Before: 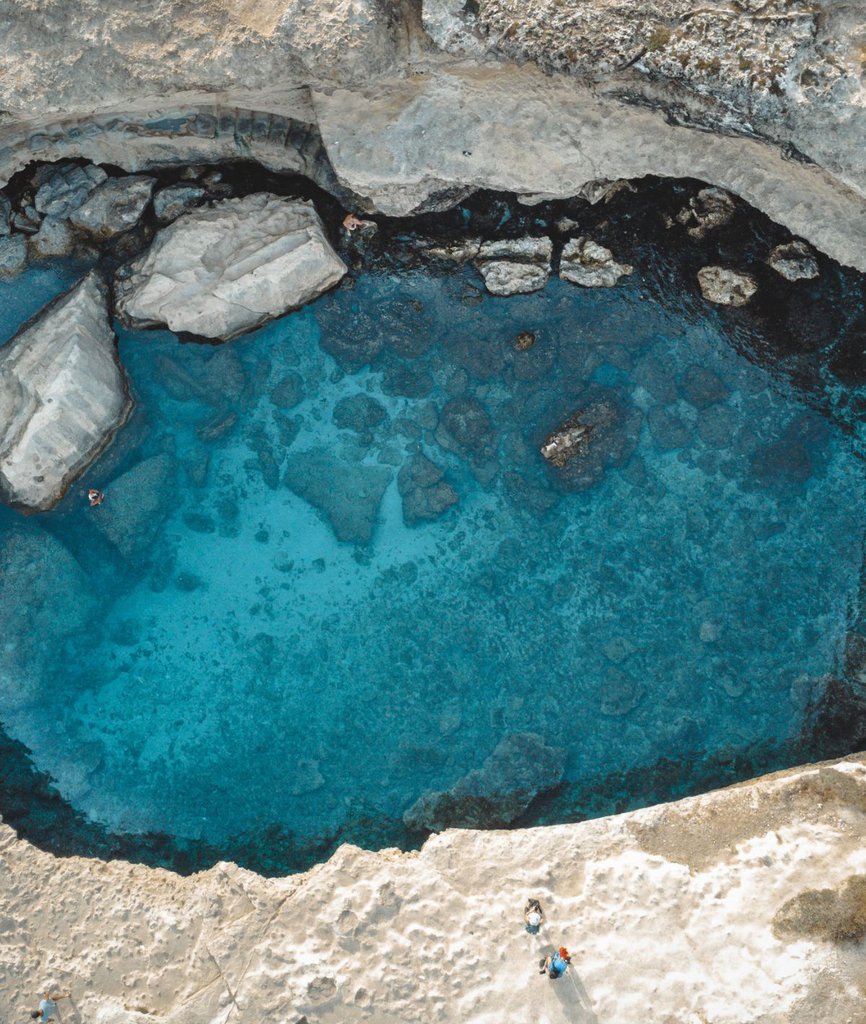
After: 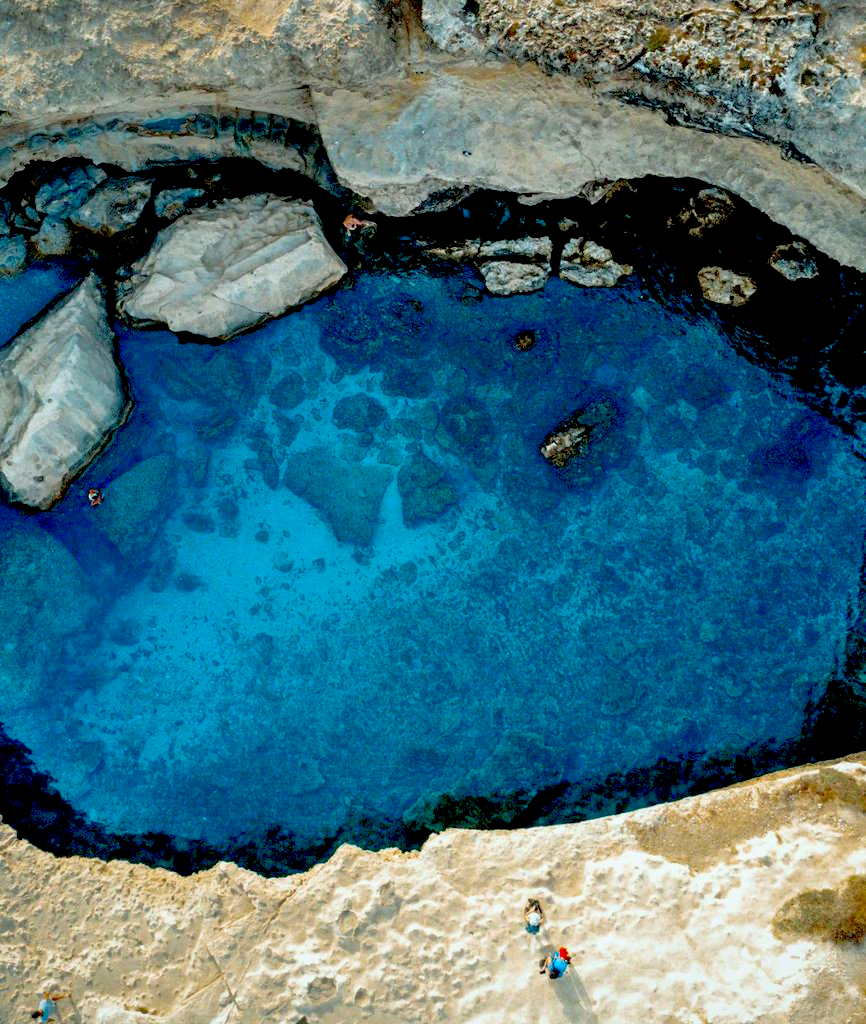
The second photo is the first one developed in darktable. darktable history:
exposure: black level correction 0.056, exposure -0.039 EV, compensate highlight preservation false
color correction: saturation 1.8
white balance: red 0.978, blue 0.999
